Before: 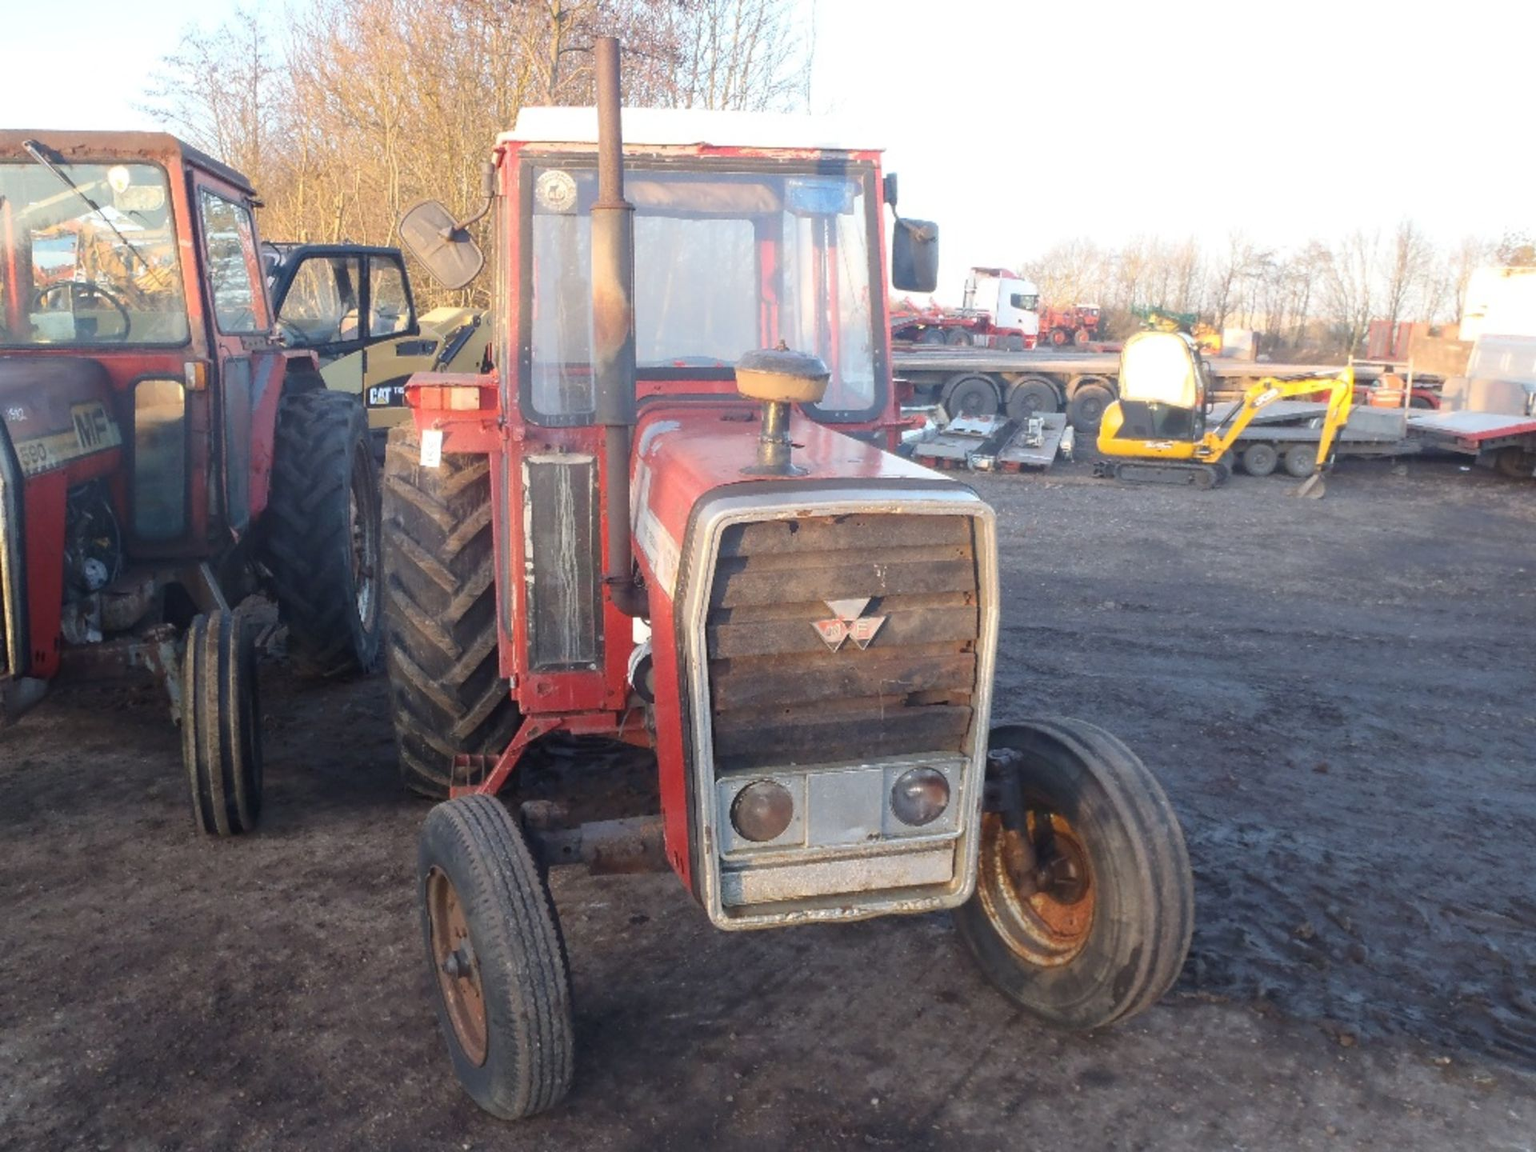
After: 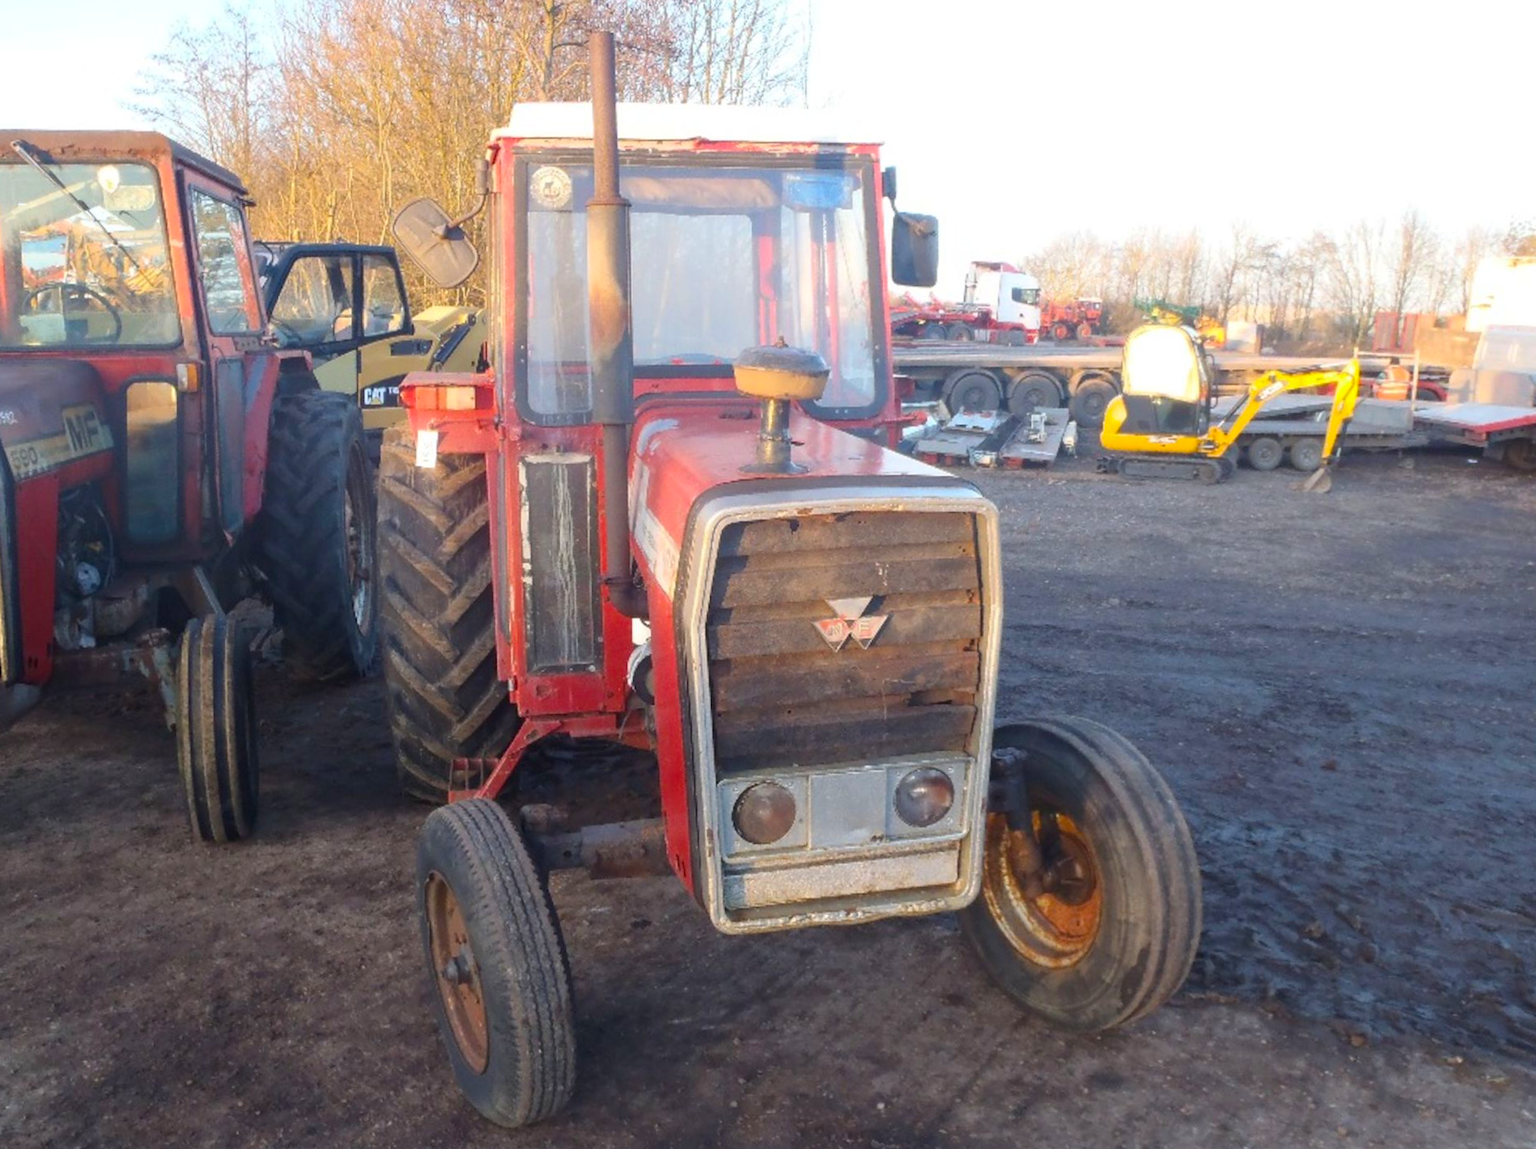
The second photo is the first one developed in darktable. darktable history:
rotate and perspective: rotation -0.45°, automatic cropping original format, crop left 0.008, crop right 0.992, crop top 0.012, crop bottom 0.988
color balance rgb: perceptual saturation grading › global saturation 20%, global vibrance 20%
